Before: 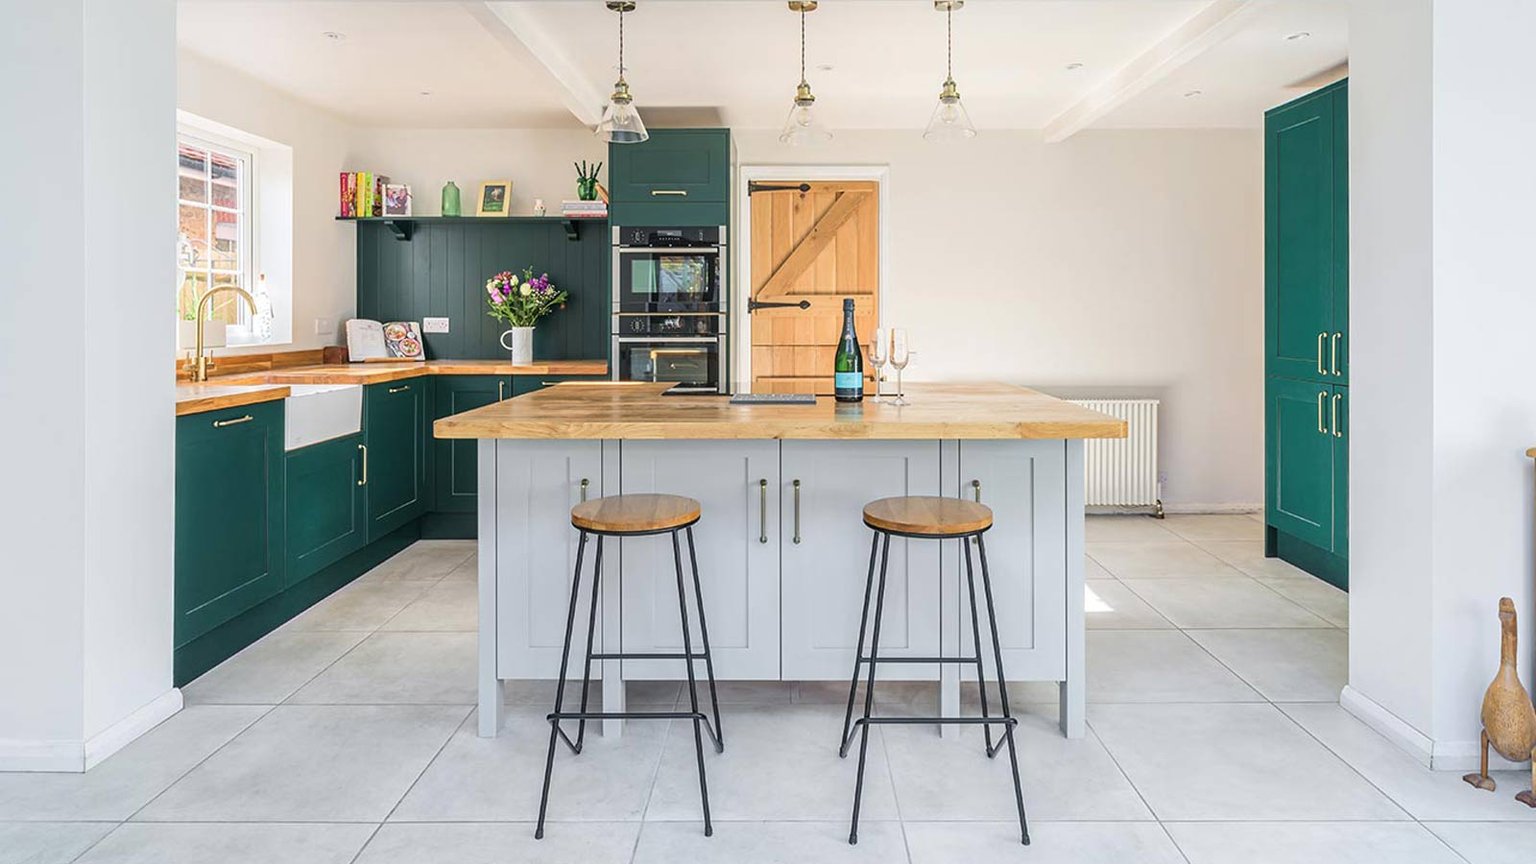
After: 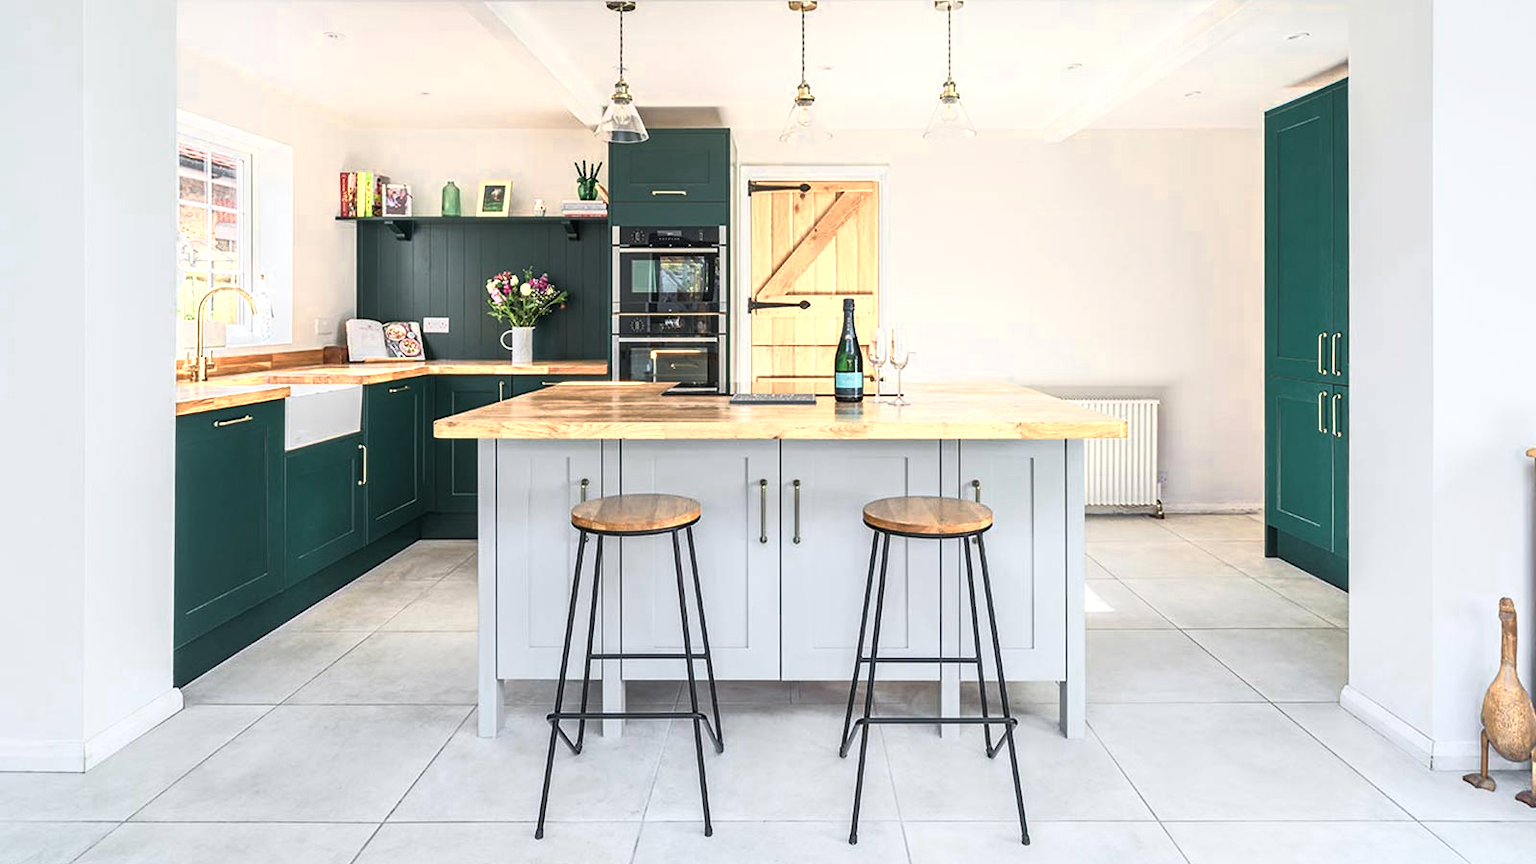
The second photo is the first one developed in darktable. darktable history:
base curve: curves: ch0 [(0, 0) (0.257, 0.25) (0.482, 0.586) (0.757, 0.871) (1, 1)]
color zones: curves: ch0 [(0.018, 0.548) (0.224, 0.64) (0.425, 0.447) (0.675, 0.575) (0.732, 0.579)]; ch1 [(0.066, 0.487) (0.25, 0.5) (0.404, 0.43) (0.75, 0.421) (0.956, 0.421)]; ch2 [(0.044, 0.561) (0.215, 0.465) (0.399, 0.544) (0.465, 0.548) (0.614, 0.447) (0.724, 0.43) (0.882, 0.623) (0.956, 0.632)]
